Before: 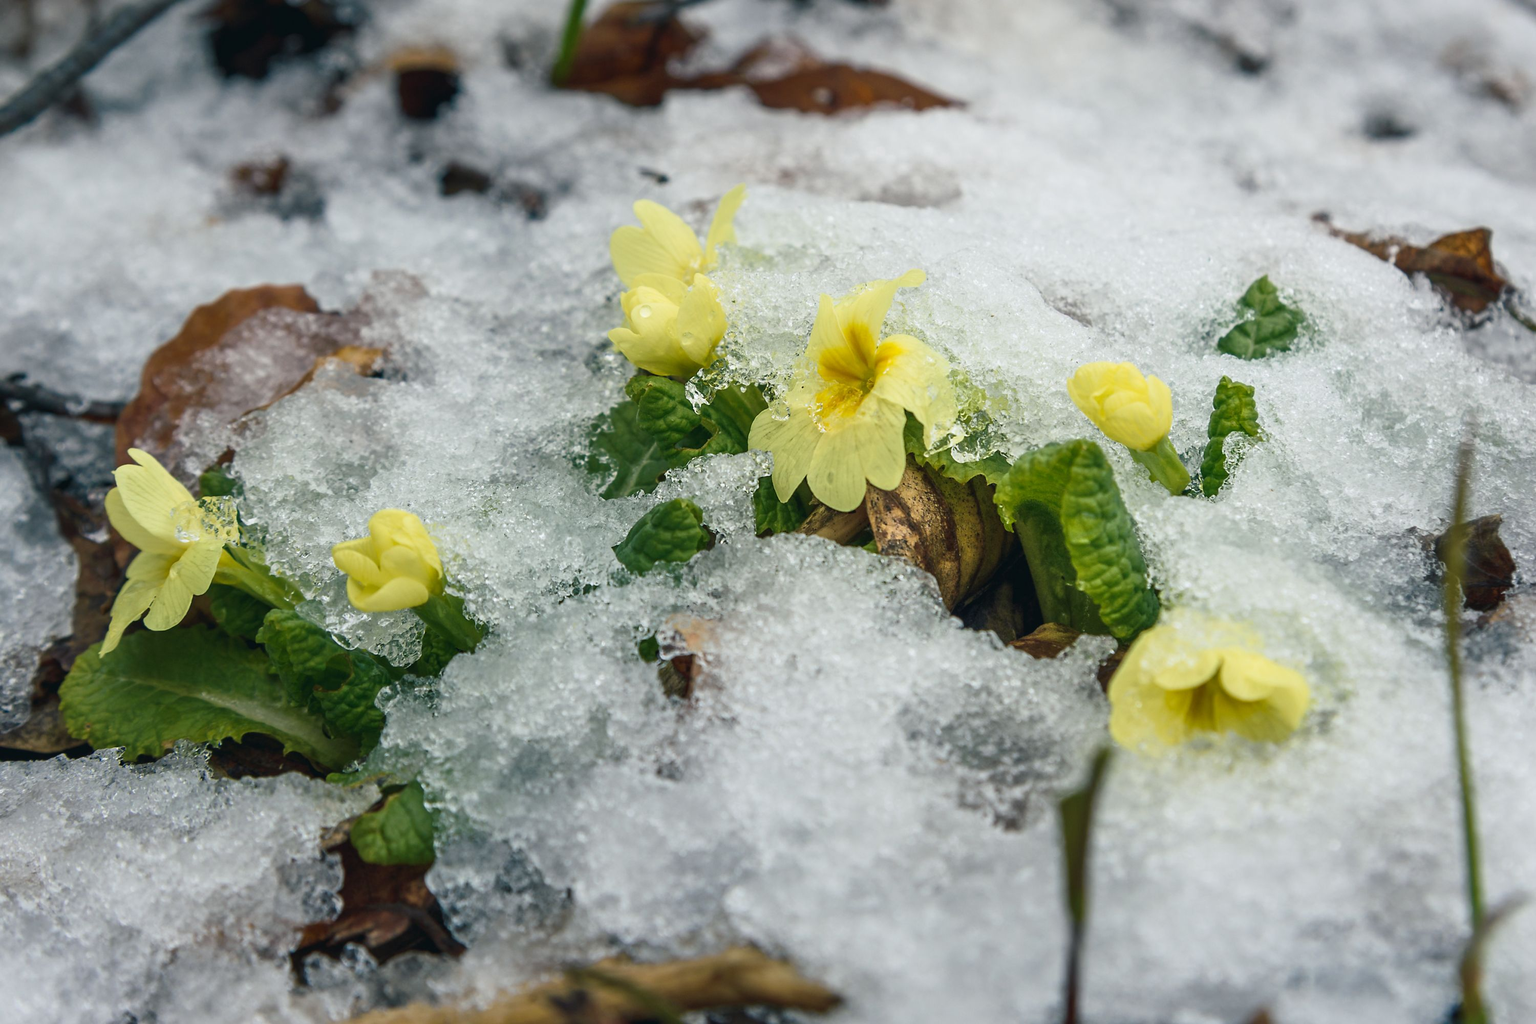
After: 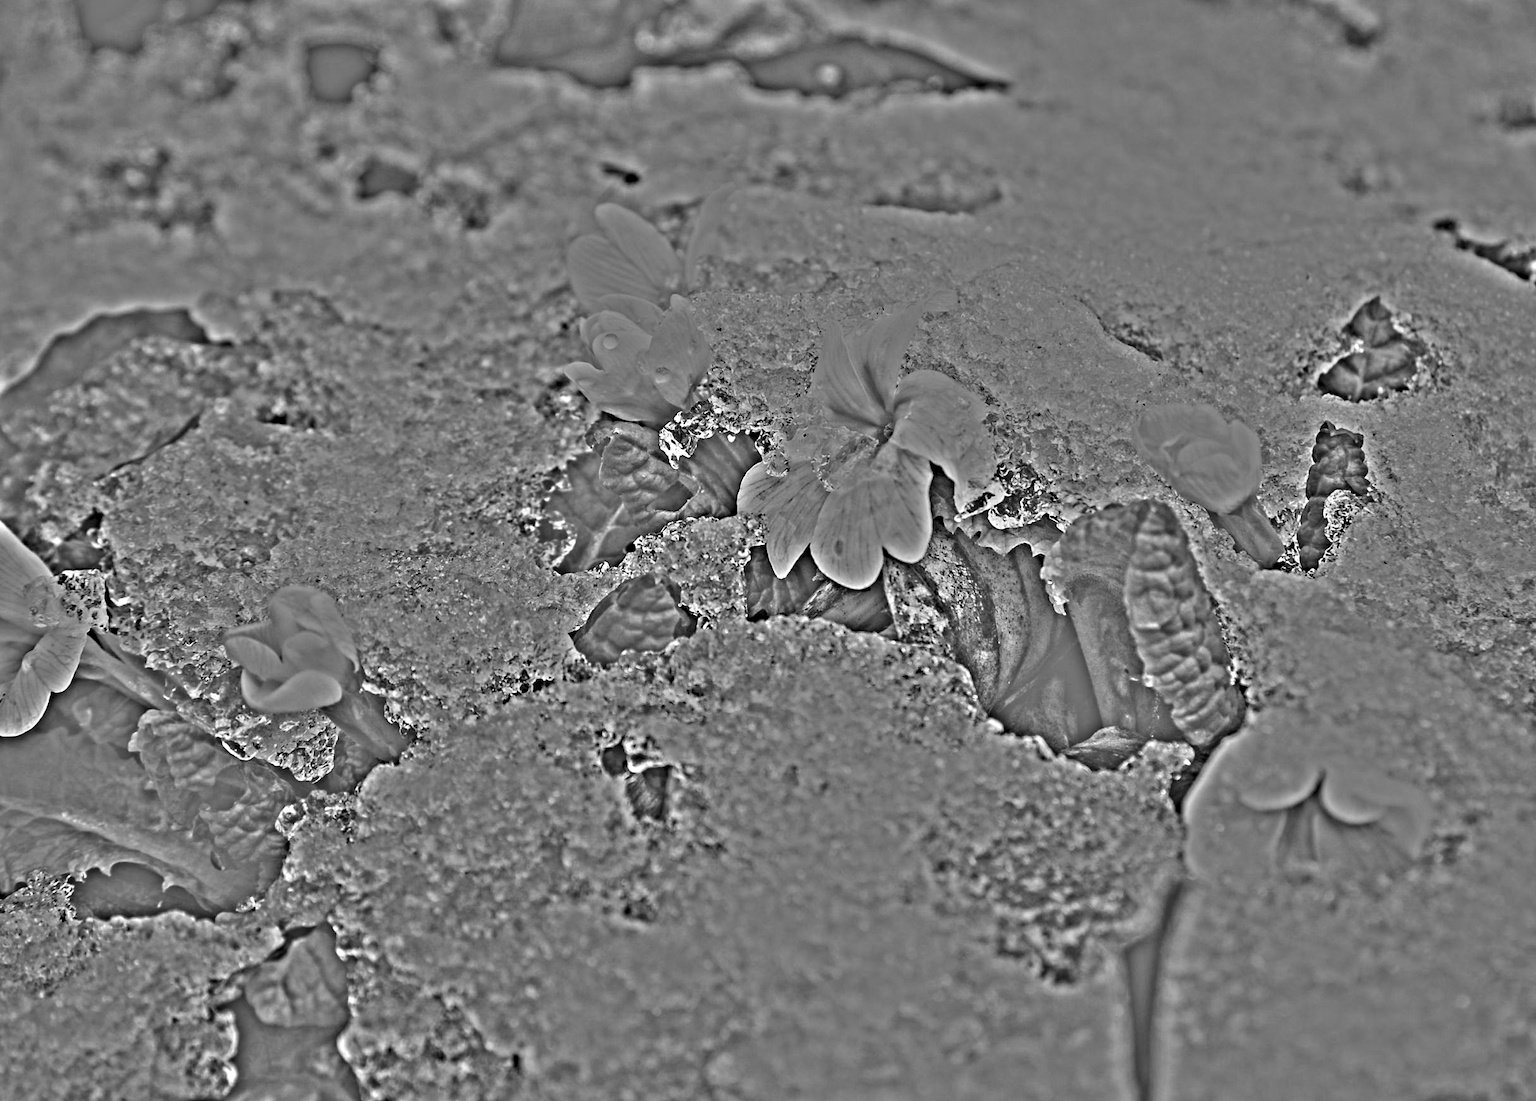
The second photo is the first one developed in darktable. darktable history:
crop: left 9.929%, top 3.475%, right 9.188%, bottom 9.529%
white balance: emerald 1
highpass: on, module defaults
